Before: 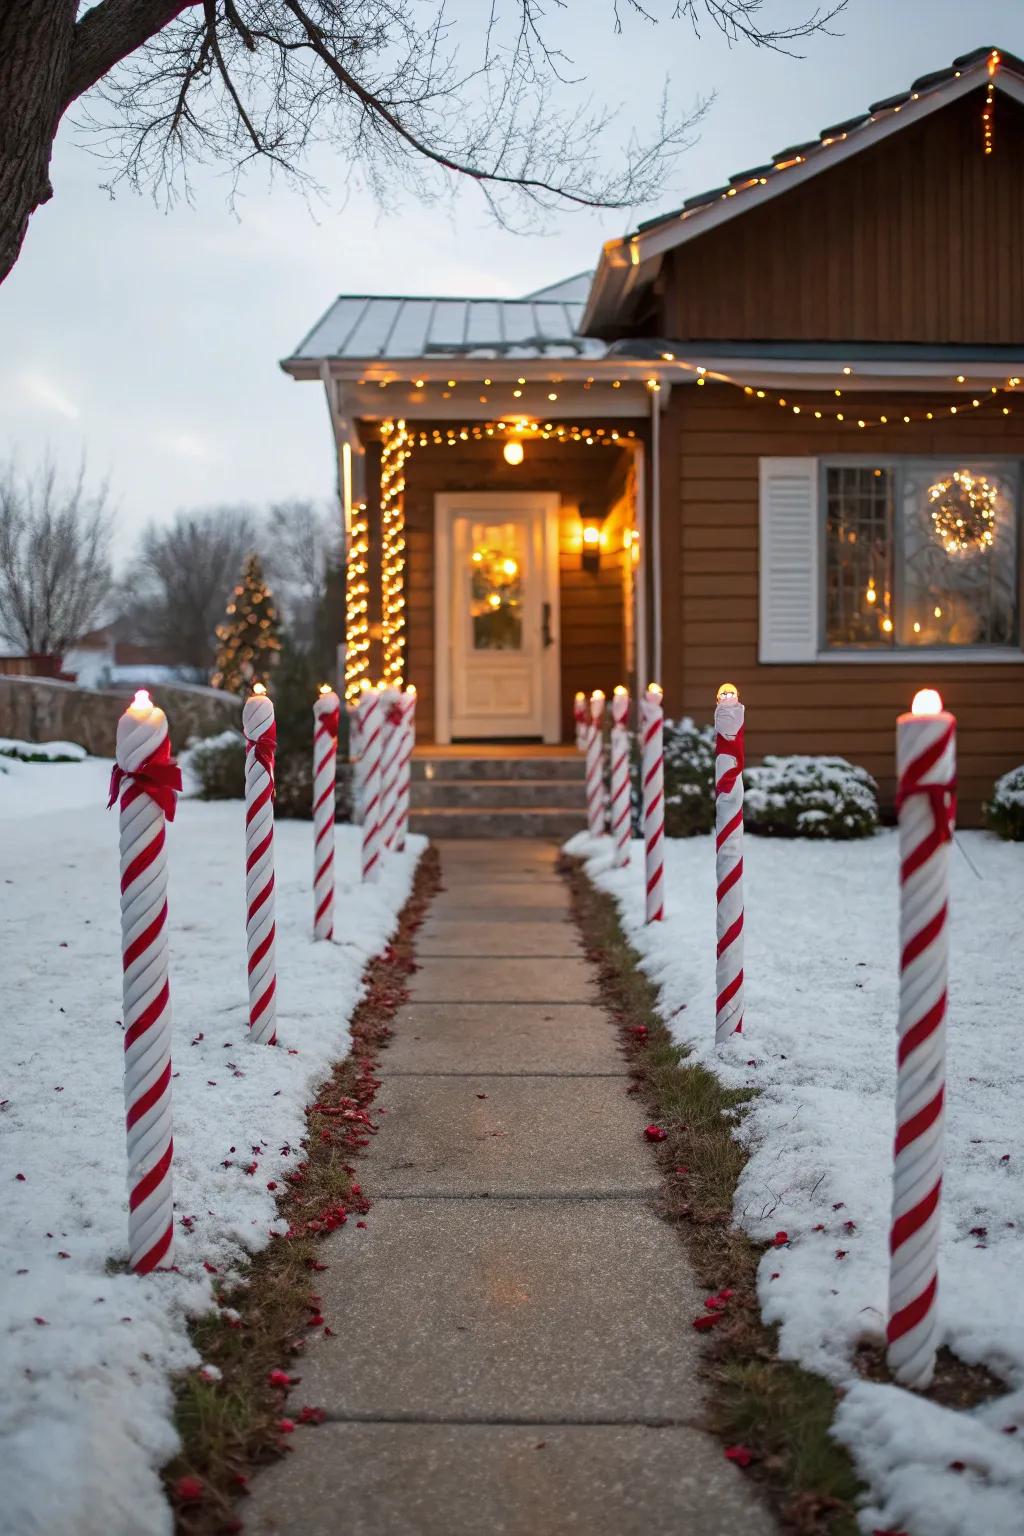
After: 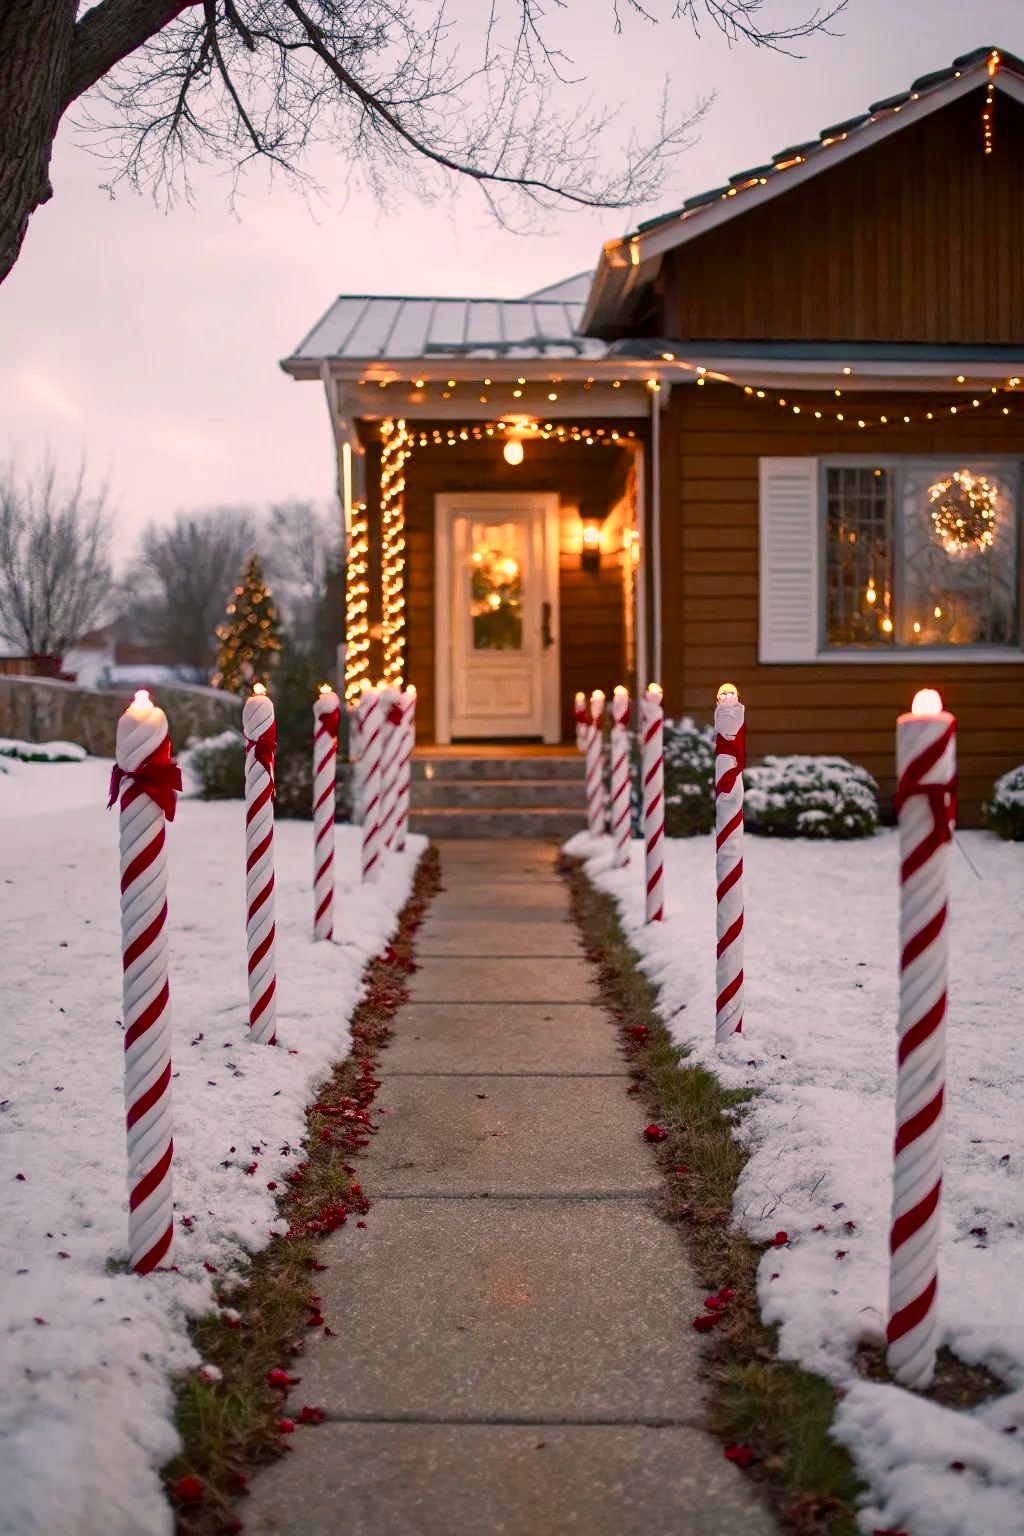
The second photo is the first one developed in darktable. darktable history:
color balance rgb: highlights gain › chroma 4.468%, highlights gain › hue 32.74°, perceptual saturation grading › global saturation 0.463%, perceptual saturation grading › highlights -14.477%, perceptual saturation grading › shadows 25.511%, perceptual brilliance grading › global brilliance 2.856%, perceptual brilliance grading › highlights -2.236%, perceptual brilliance grading › shadows 2.582%, saturation formula JzAzBz (2021)
